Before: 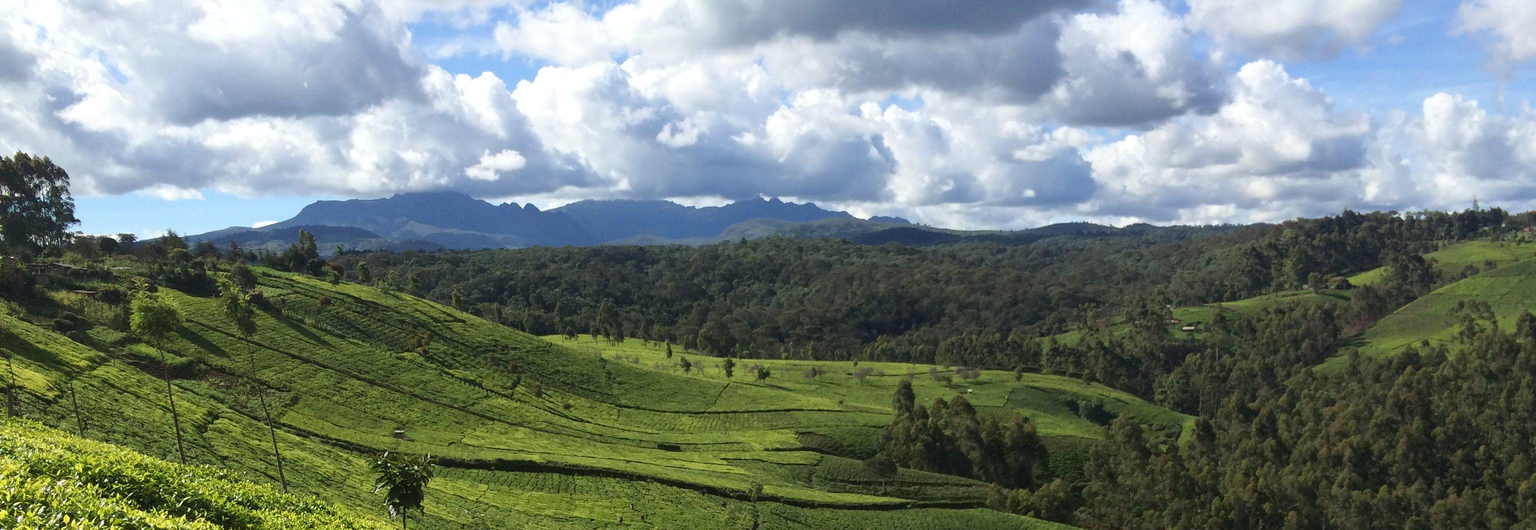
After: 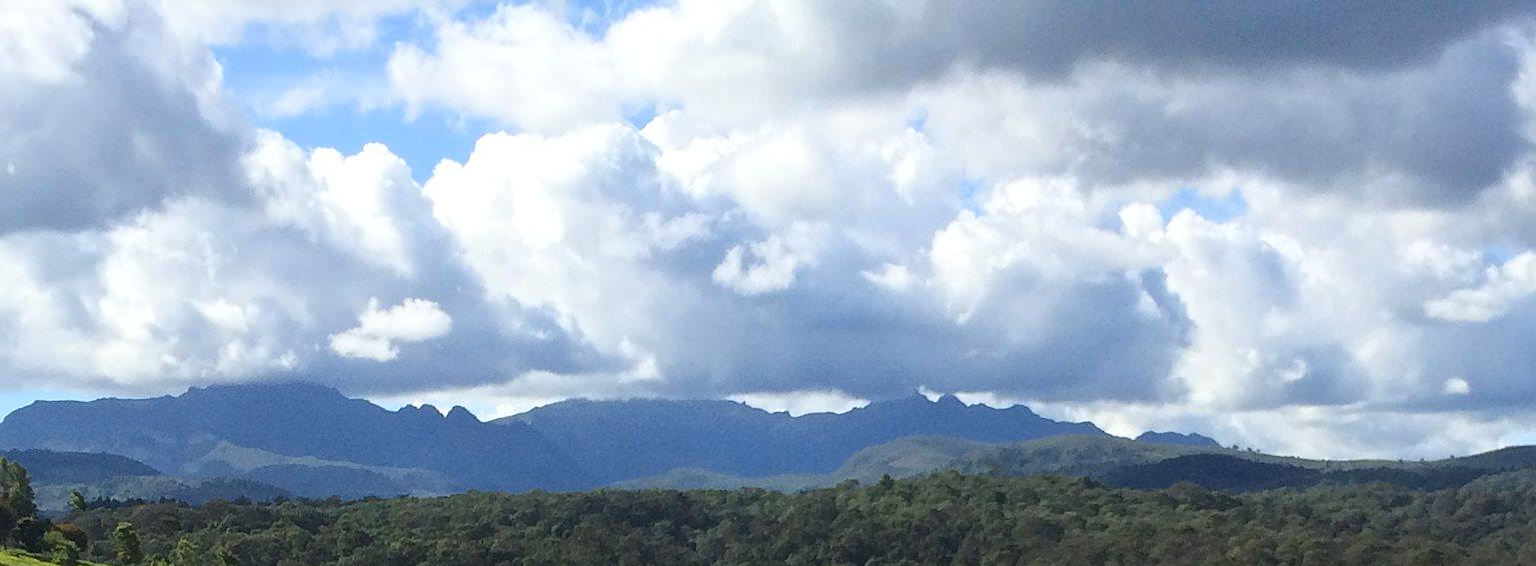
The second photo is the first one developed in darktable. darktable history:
contrast brightness saturation: contrast 0.1, brightness 0.03, saturation 0.09
crop: left 19.556%, right 30.401%, bottom 46.458%
sharpen: amount 0.2
